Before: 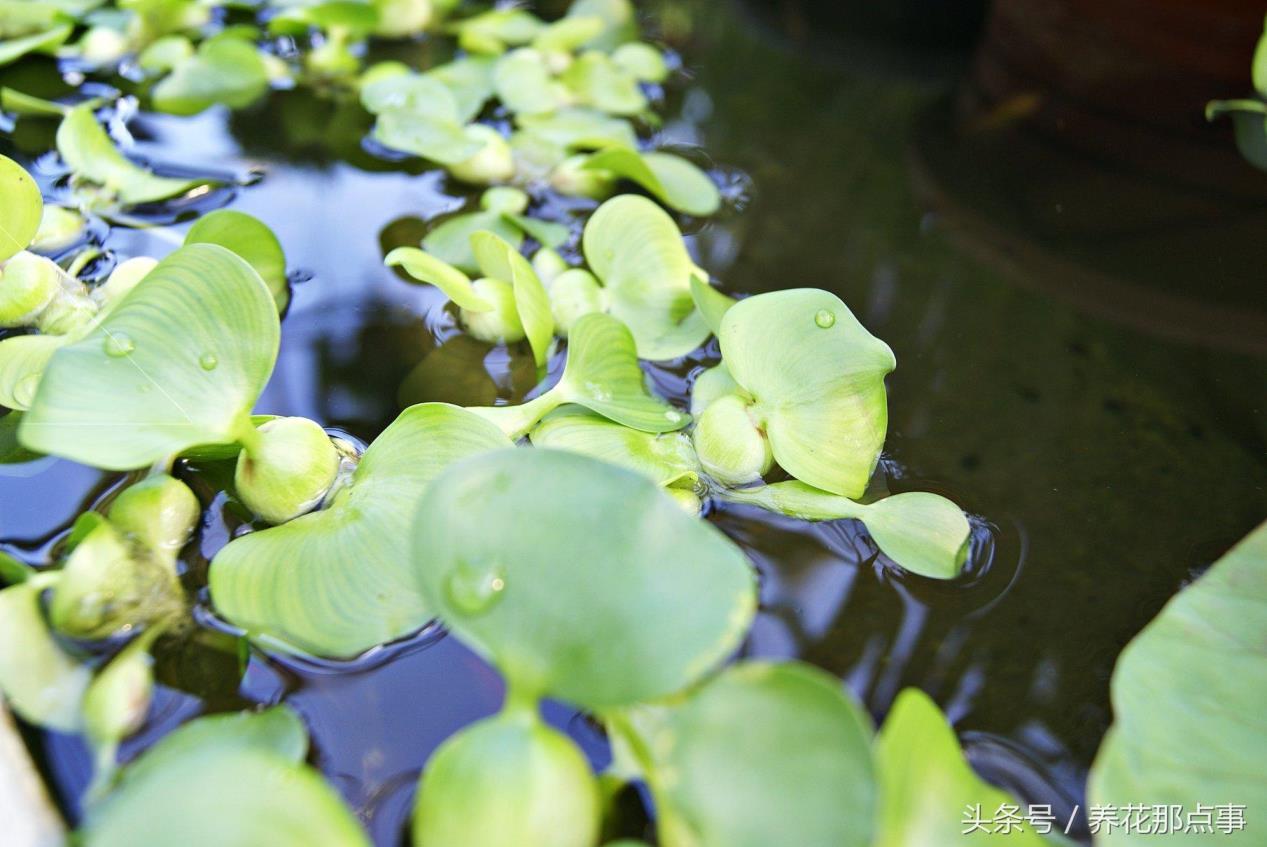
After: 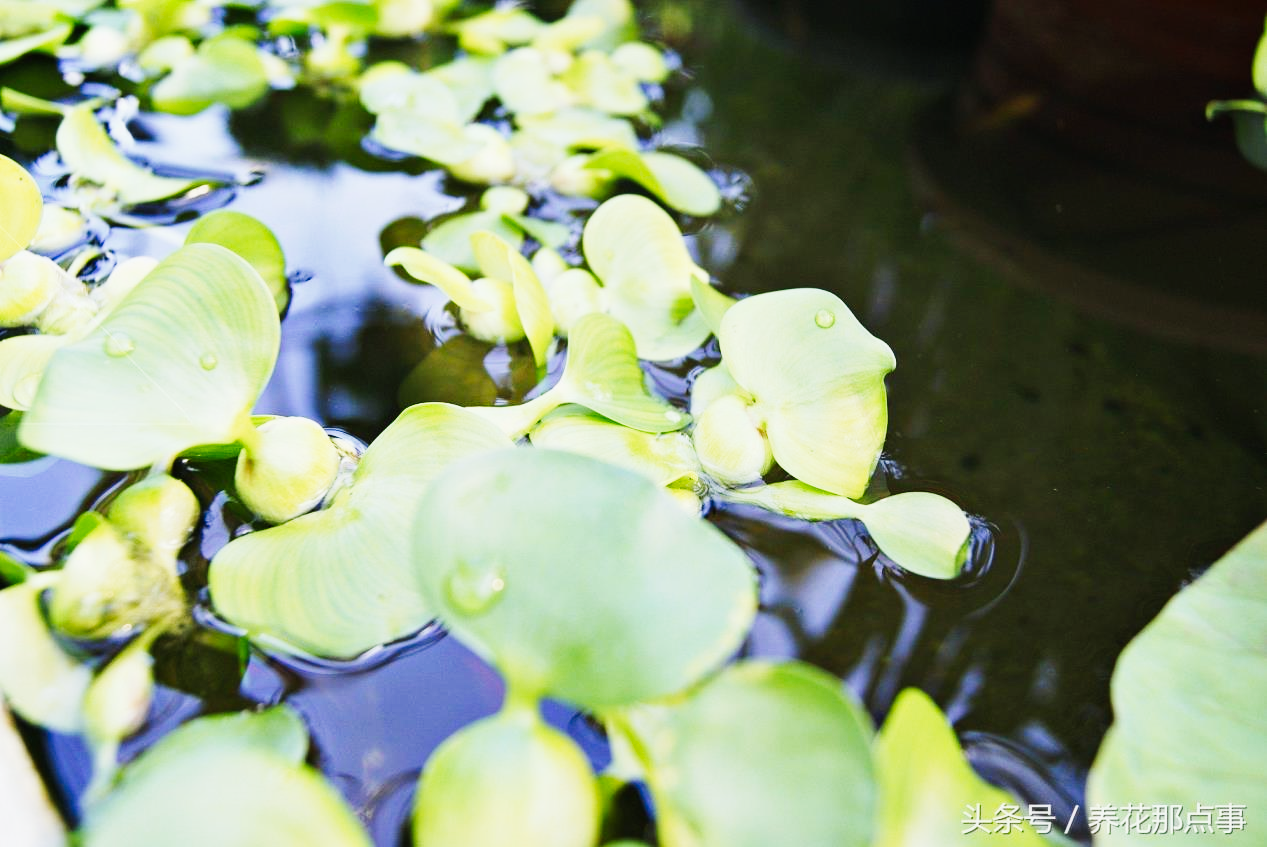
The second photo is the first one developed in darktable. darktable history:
tone curve: curves: ch0 [(0, 0.008) (0.107, 0.083) (0.283, 0.287) (0.429, 0.51) (0.607, 0.739) (0.789, 0.893) (0.998, 0.978)]; ch1 [(0, 0) (0.323, 0.339) (0.438, 0.427) (0.478, 0.484) (0.502, 0.502) (0.527, 0.525) (0.571, 0.579) (0.608, 0.629) (0.669, 0.704) (0.859, 0.899) (1, 1)]; ch2 [(0, 0) (0.33, 0.347) (0.421, 0.456) (0.473, 0.498) (0.502, 0.504) (0.522, 0.524) (0.549, 0.567) (0.593, 0.626) (0.676, 0.724) (1, 1)], preserve colors none
